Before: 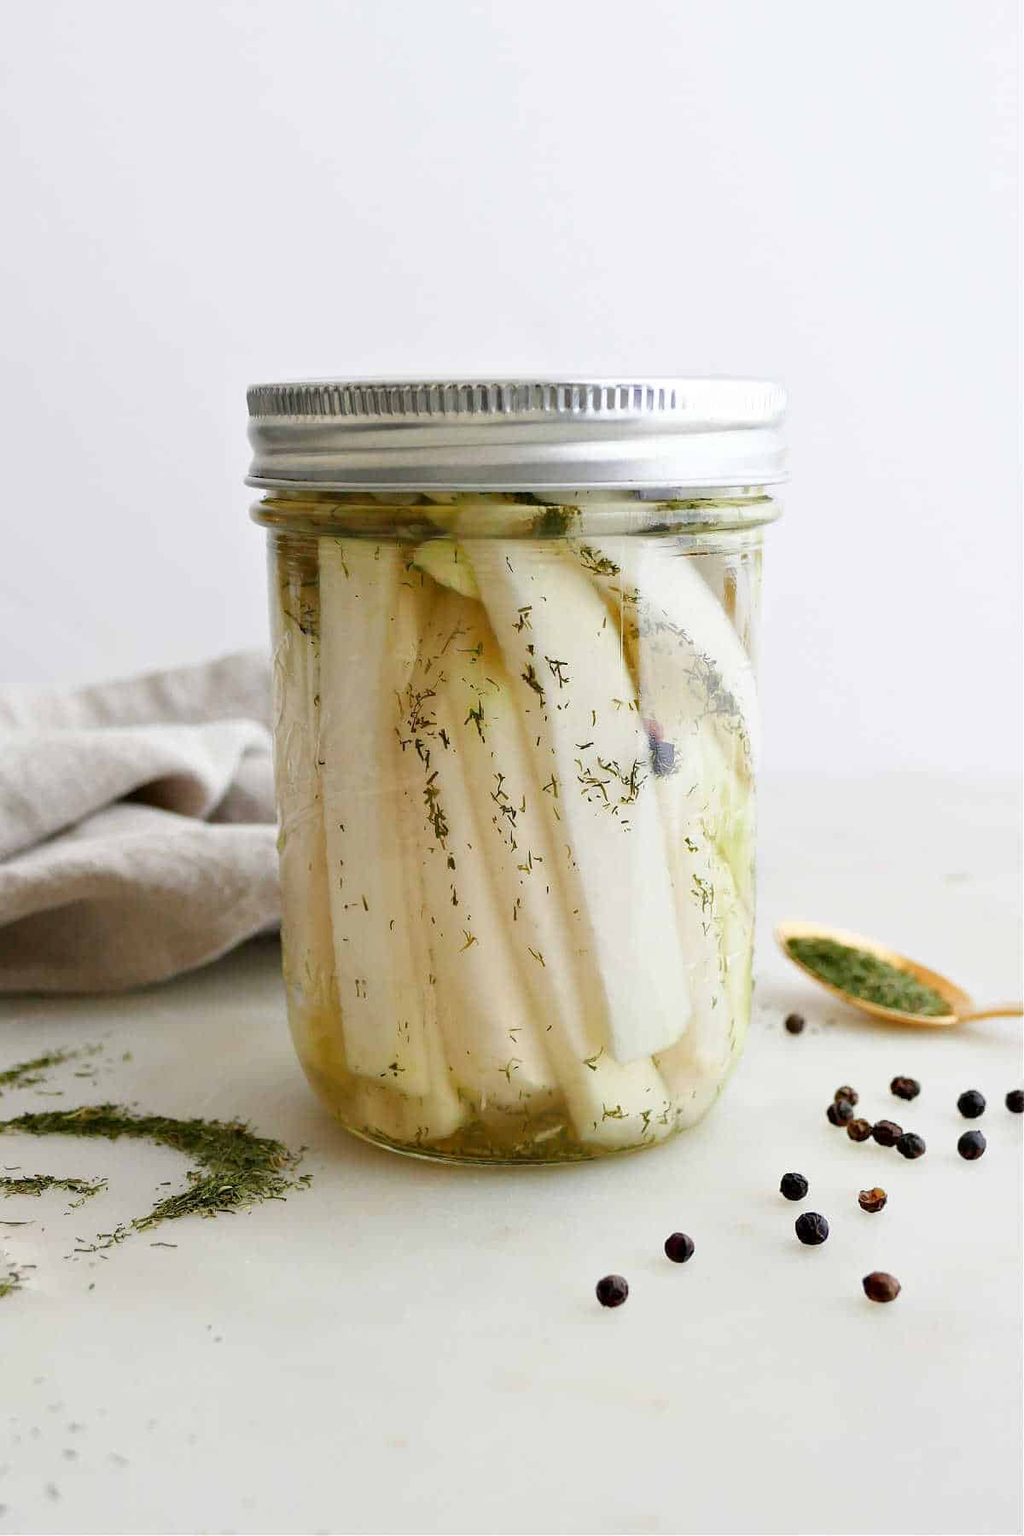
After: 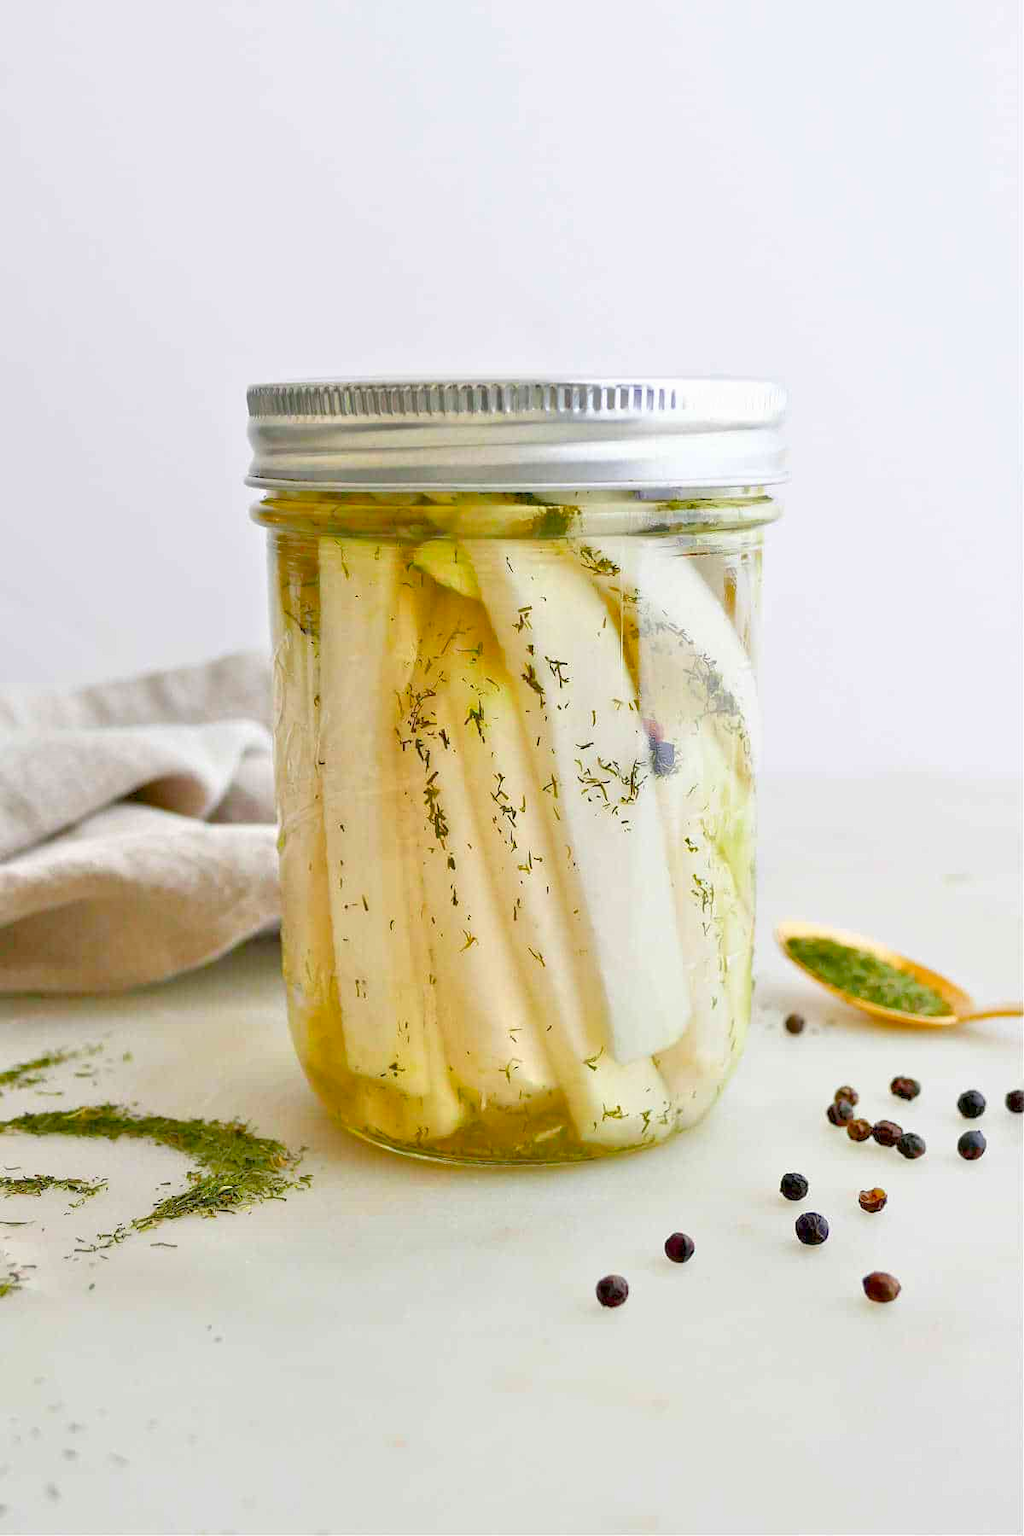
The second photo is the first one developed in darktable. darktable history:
tone equalizer: -8 EV 2 EV, -7 EV 1.97 EV, -6 EV 1.99 EV, -5 EV 1.99 EV, -4 EV 1.97 EV, -3 EV 1.47 EV, -2 EV 0.994 EV, -1 EV 0.48 EV
color balance rgb: shadows lift › chroma 1.031%, shadows lift › hue 240.76°, linear chroma grading › global chroma 24.892%, perceptual saturation grading › global saturation -0.054%, global vibrance 20%
